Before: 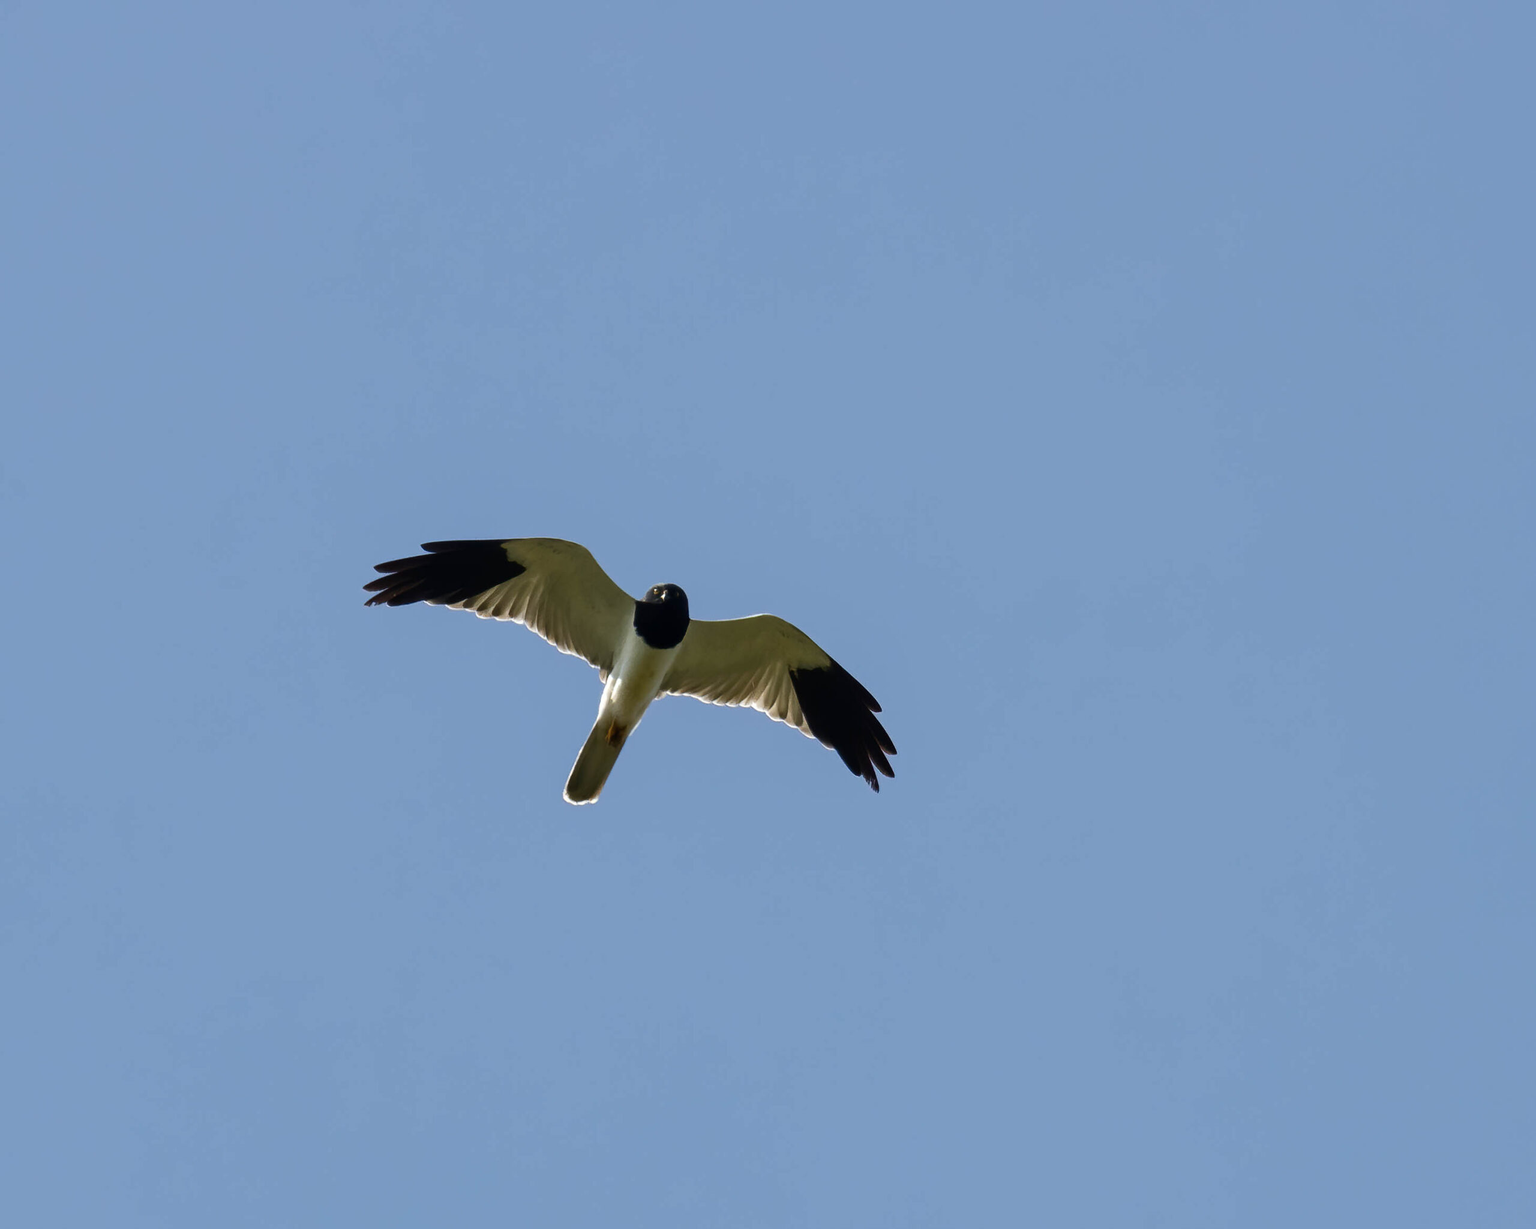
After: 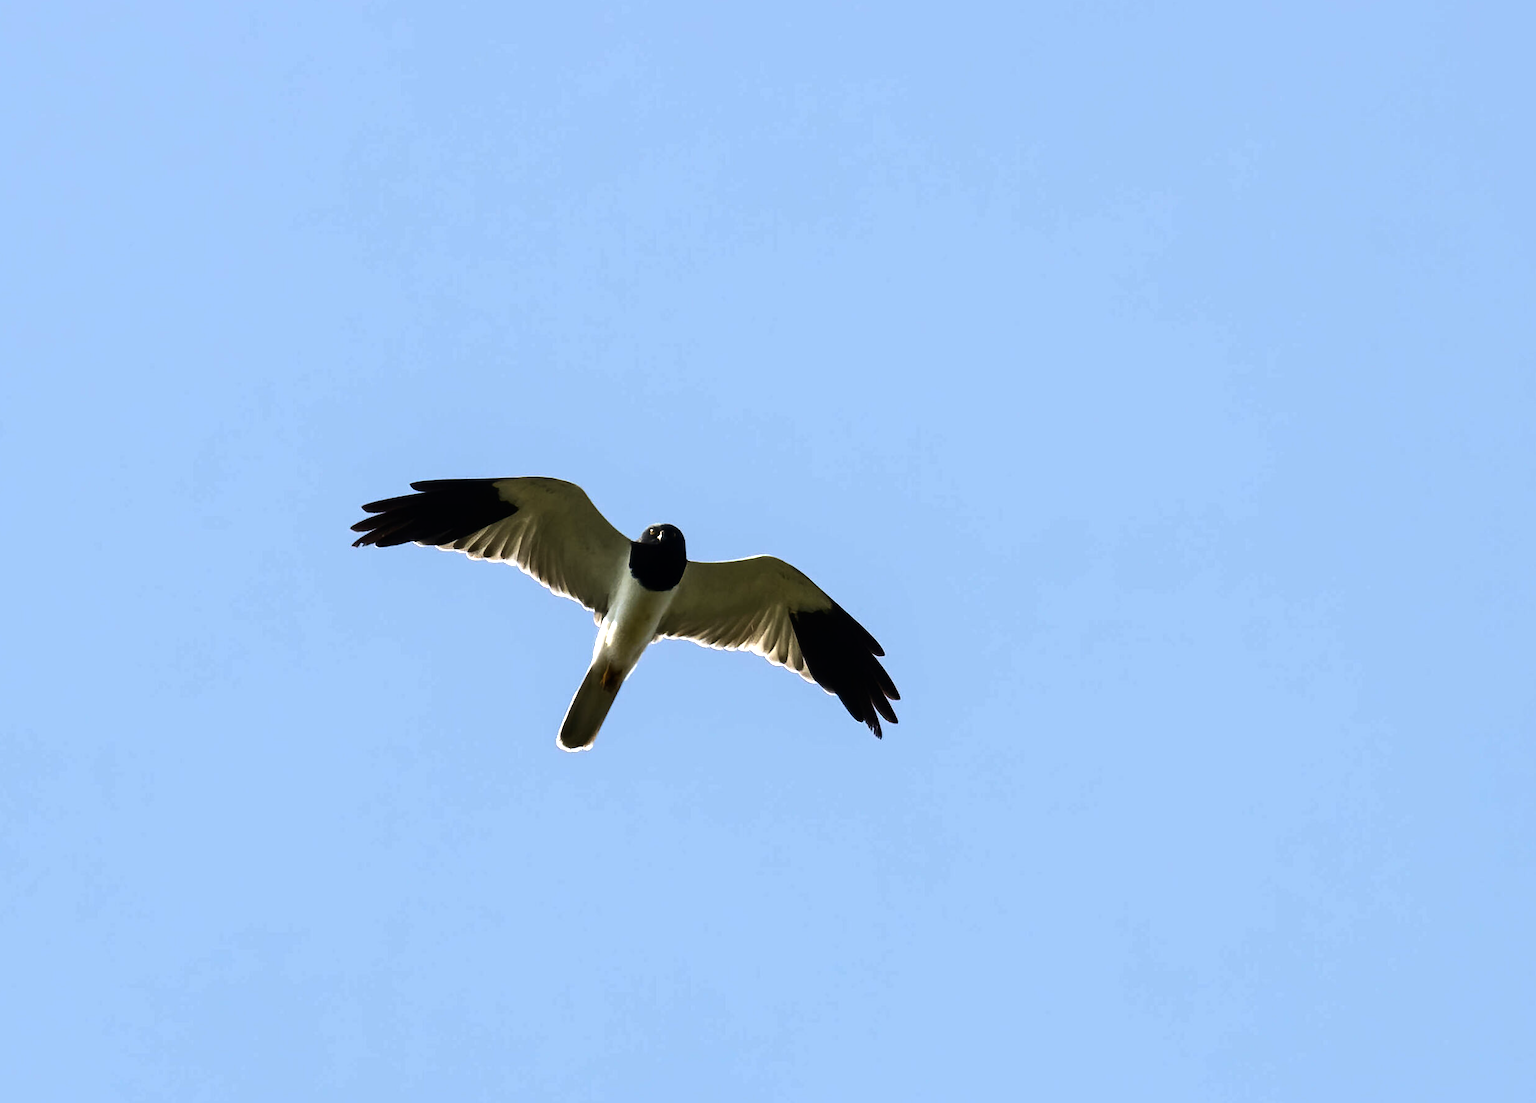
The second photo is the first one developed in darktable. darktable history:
tone equalizer: -8 EV -1.08 EV, -7 EV -1.01 EV, -6 EV -0.867 EV, -5 EV -0.578 EV, -3 EV 0.578 EV, -2 EV 0.867 EV, -1 EV 1.01 EV, +0 EV 1.08 EV, edges refinement/feathering 500, mask exposure compensation -1.57 EV, preserve details no
crop: left 1.507%, top 6.147%, right 1.379%, bottom 6.637%
